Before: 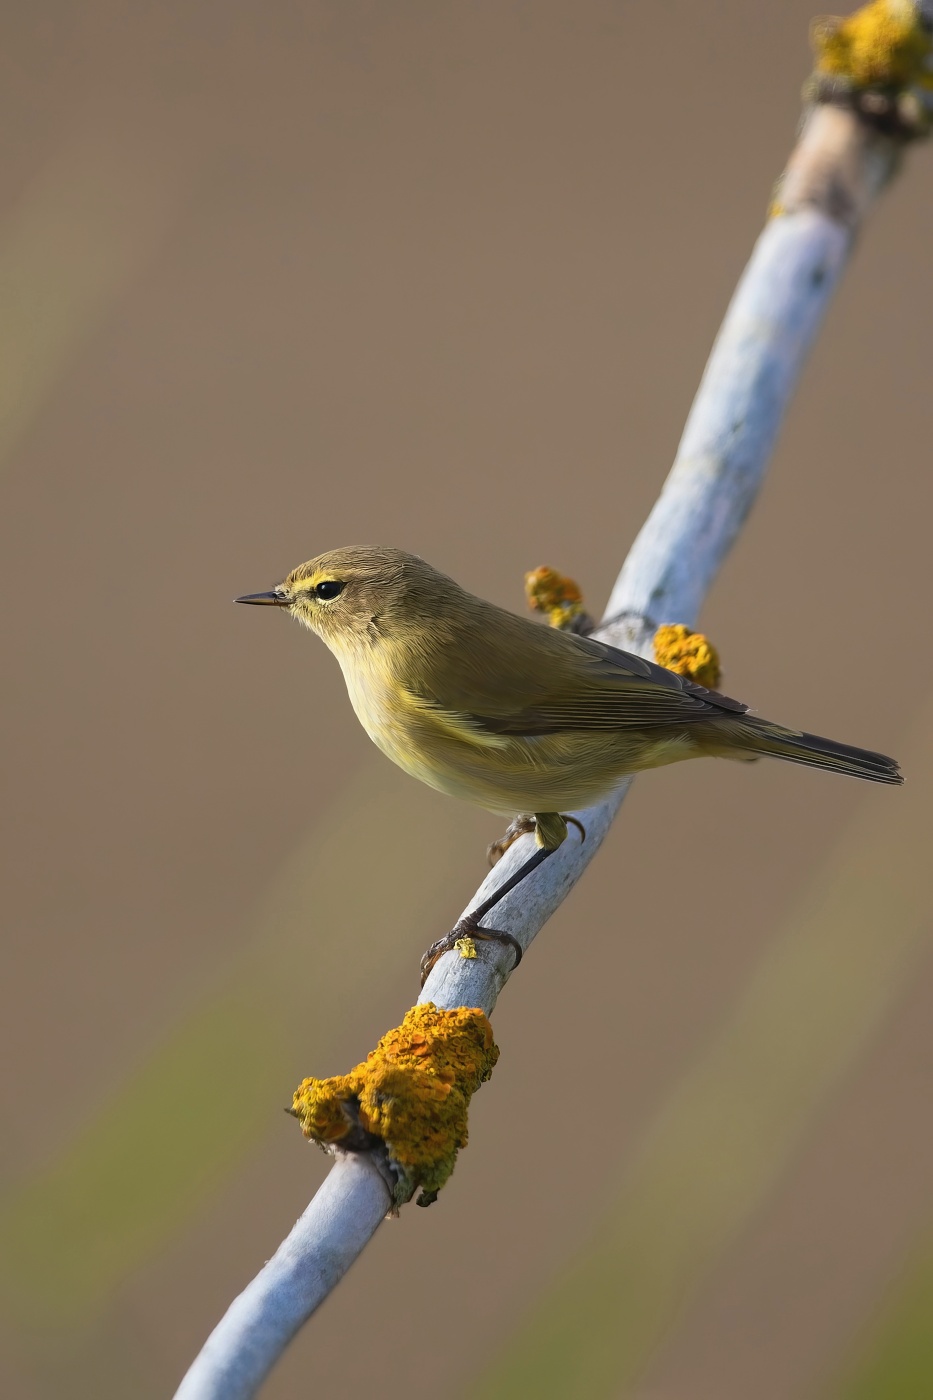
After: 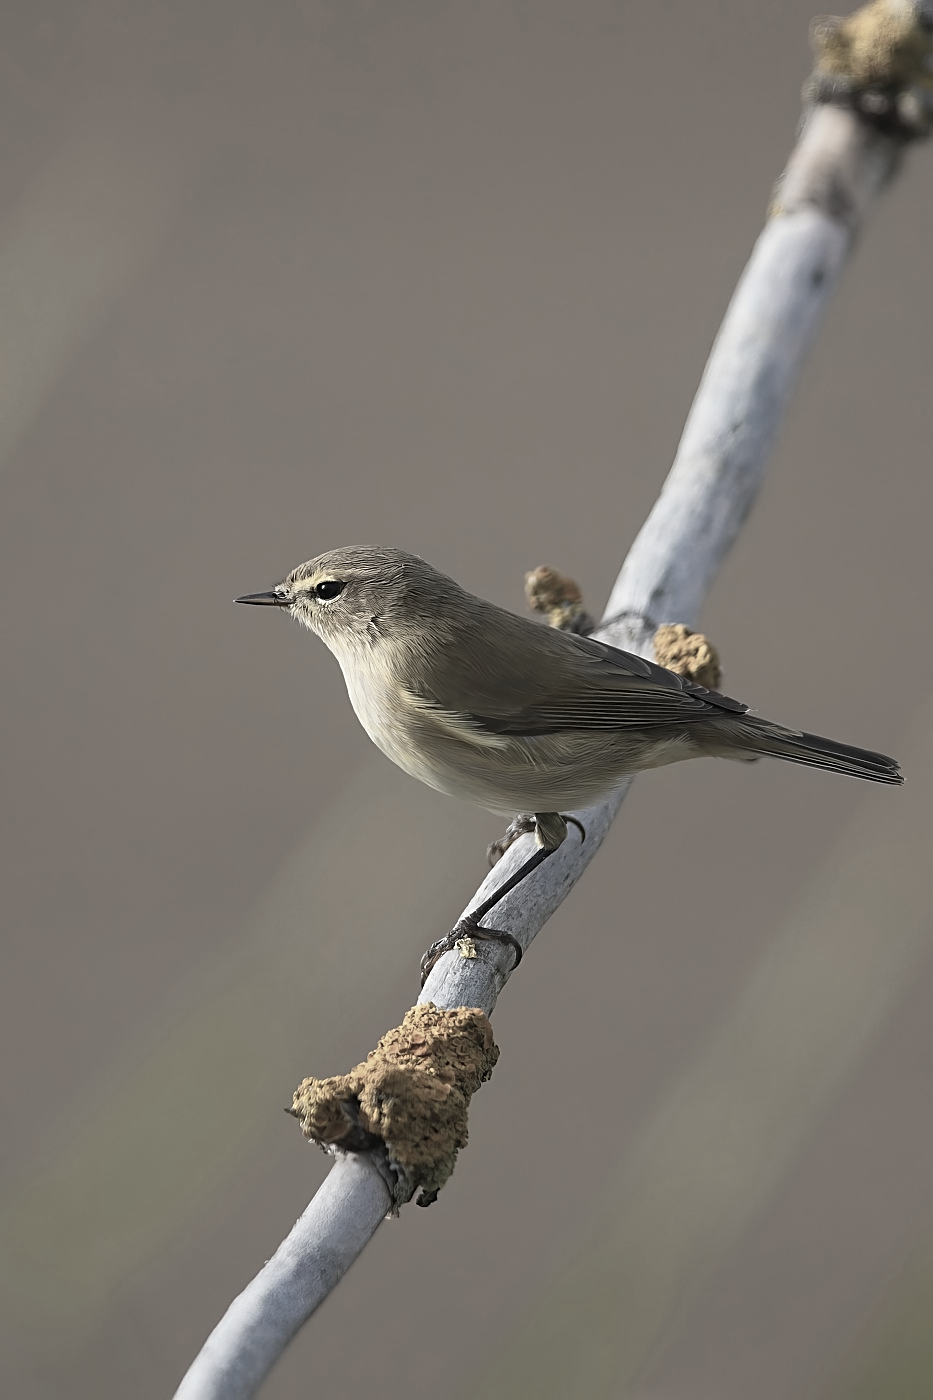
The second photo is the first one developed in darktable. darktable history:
sharpen: amount 0.558
color zones: curves: ch1 [(0, 0.153) (0.143, 0.15) (0.286, 0.151) (0.429, 0.152) (0.571, 0.152) (0.714, 0.151) (0.857, 0.151) (1, 0.153)]
